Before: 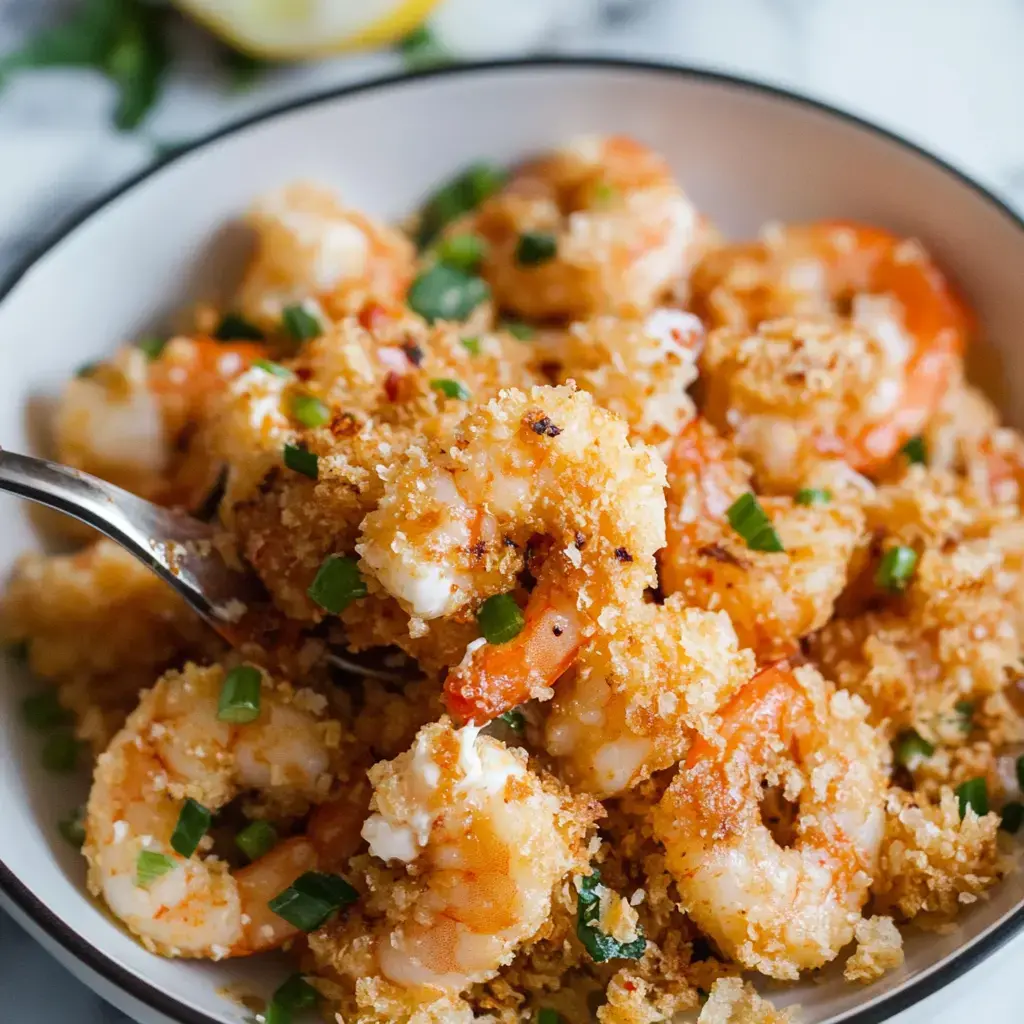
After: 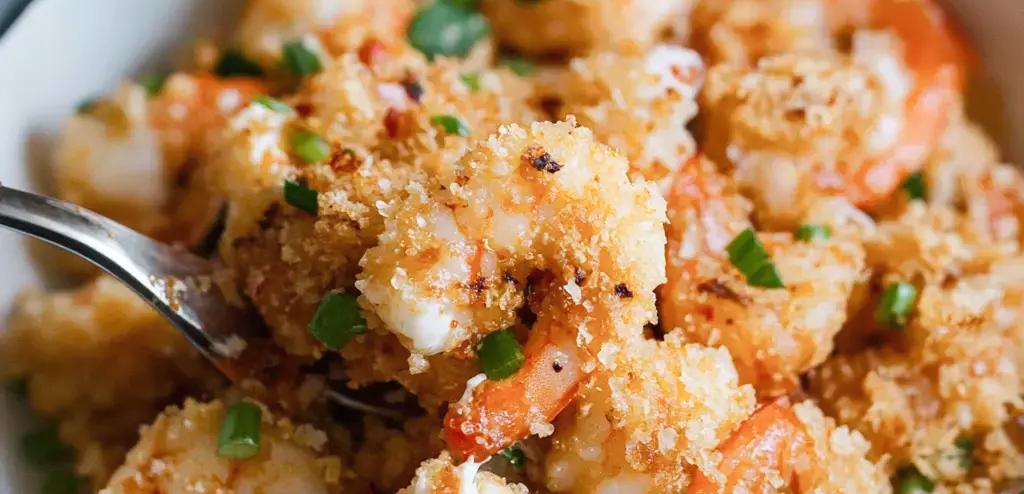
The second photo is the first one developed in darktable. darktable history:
crop and rotate: top 25.837%, bottom 25.856%
color balance rgb: power › chroma 0.48%, power › hue 215.36°, perceptual saturation grading › global saturation -2.207%, perceptual saturation grading › highlights -7.096%, perceptual saturation grading › mid-tones 8.585%, perceptual saturation grading › shadows 2.964%, saturation formula JzAzBz (2021)
